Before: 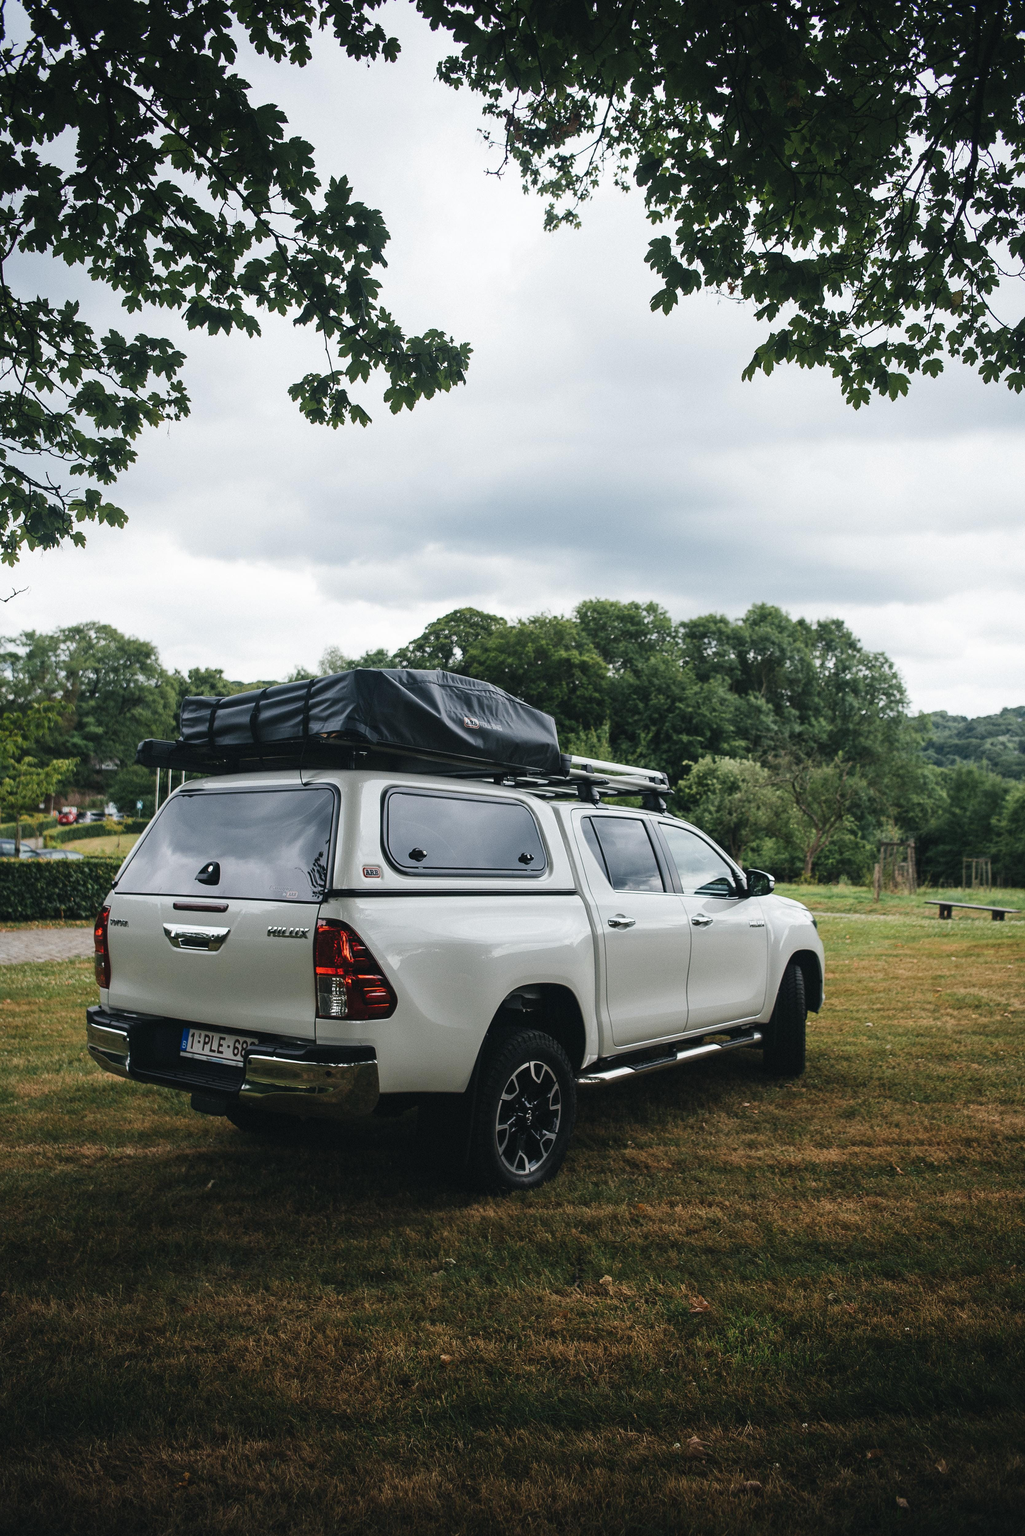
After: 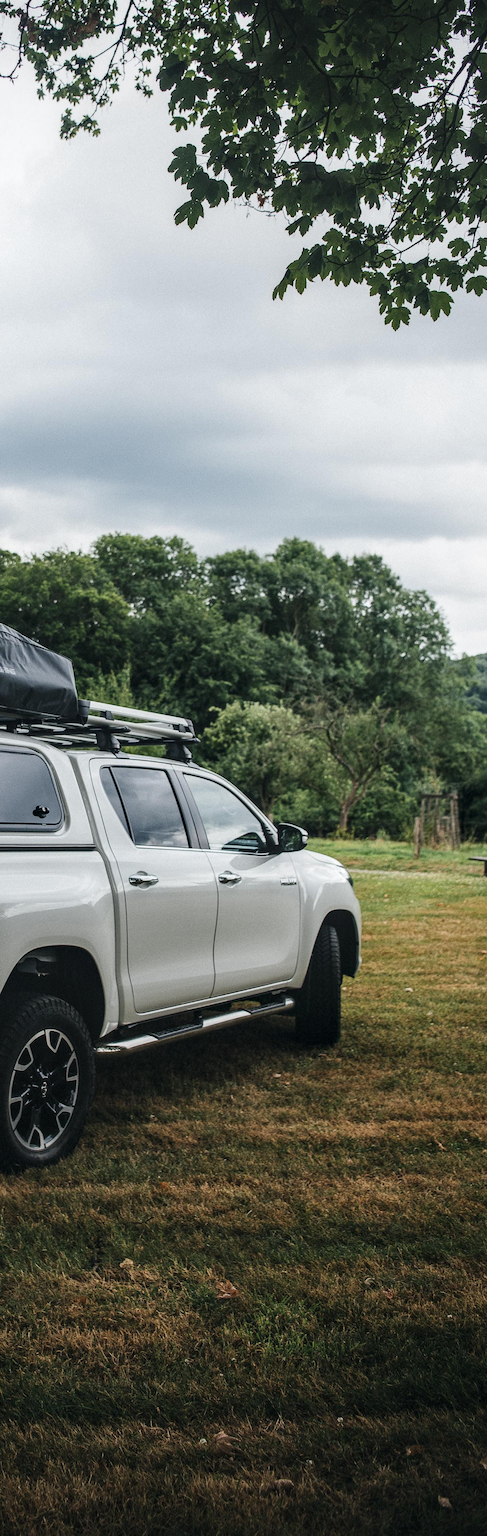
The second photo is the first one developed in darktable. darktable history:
crop: left 47.628%, top 6.643%, right 7.874%
local contrast: highlights 25%, detail 130%
